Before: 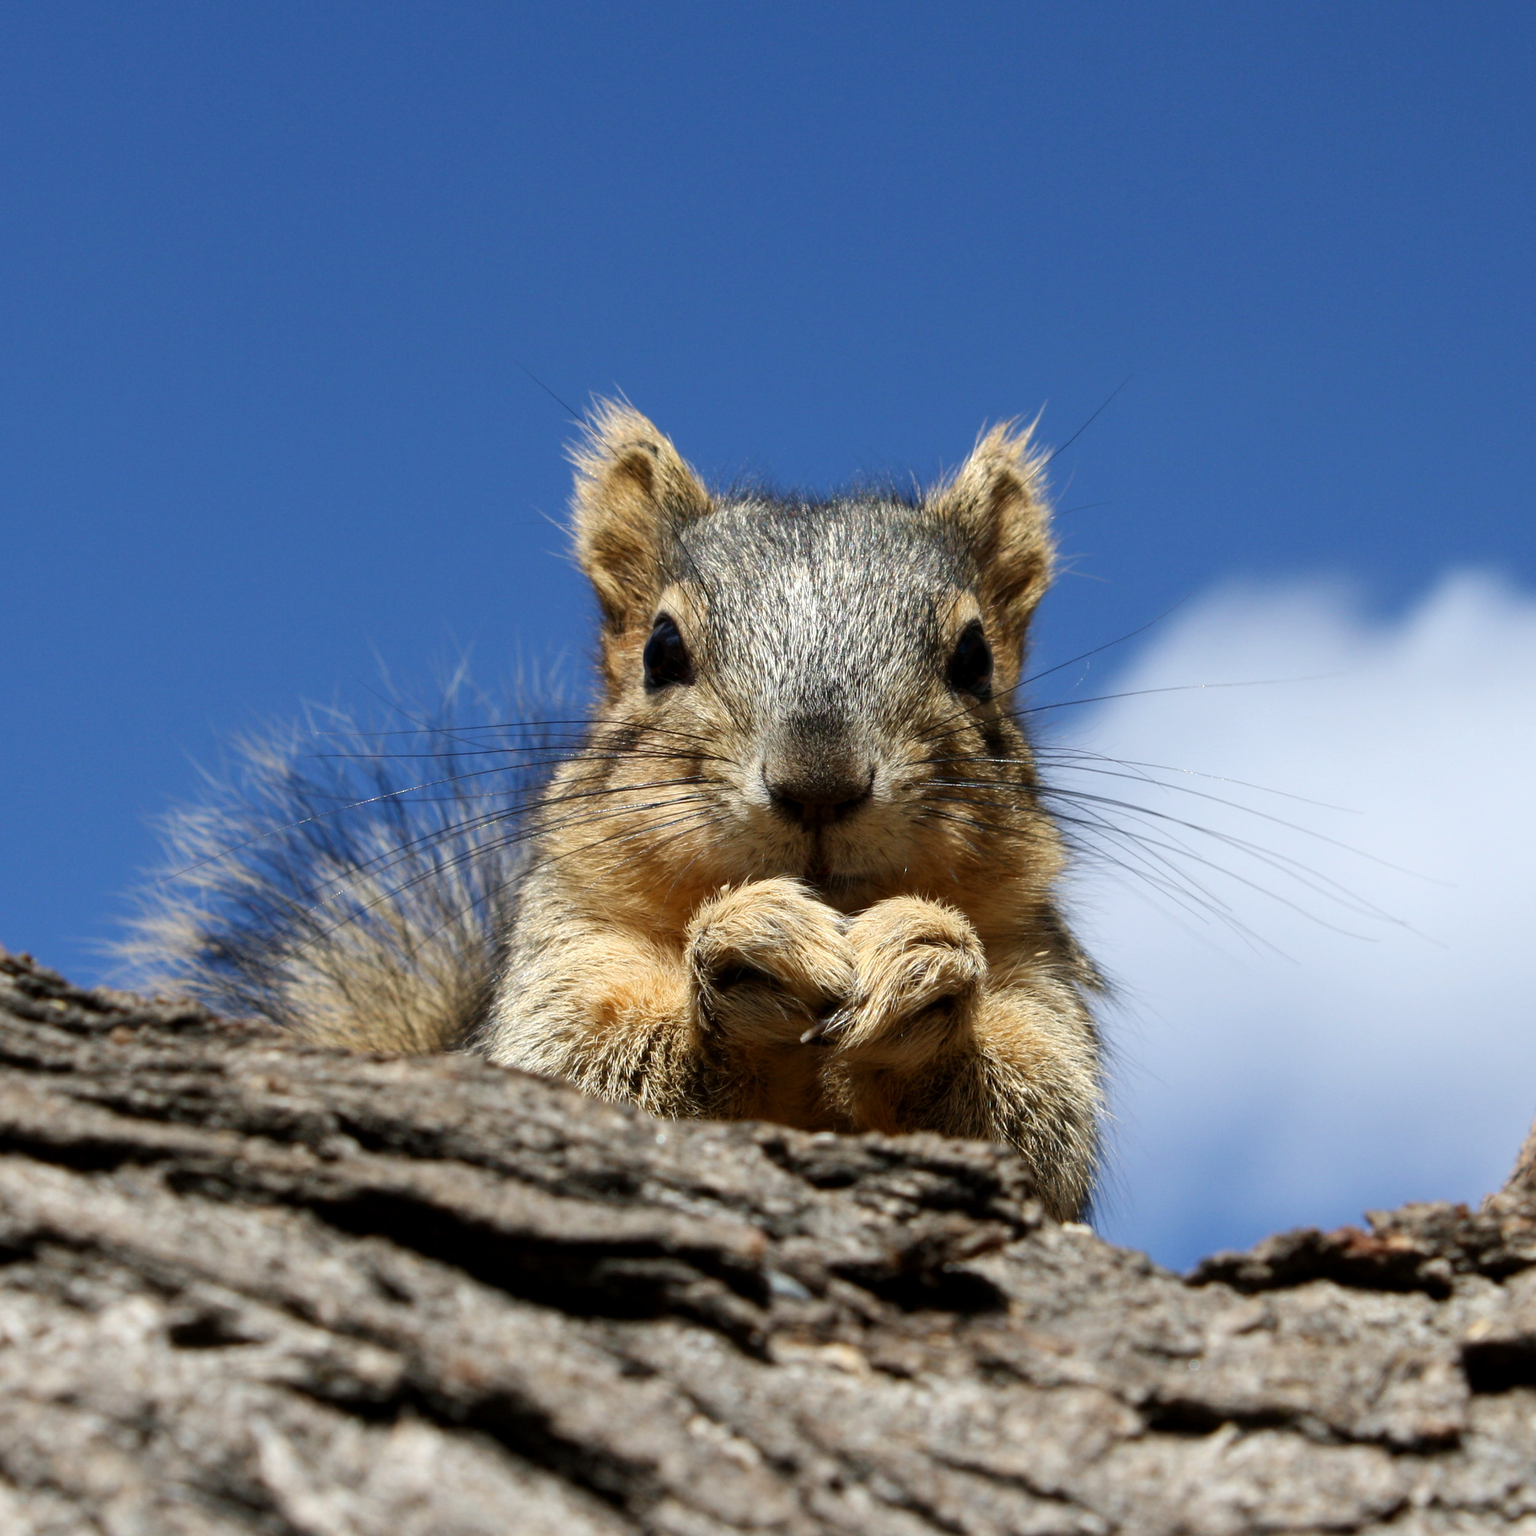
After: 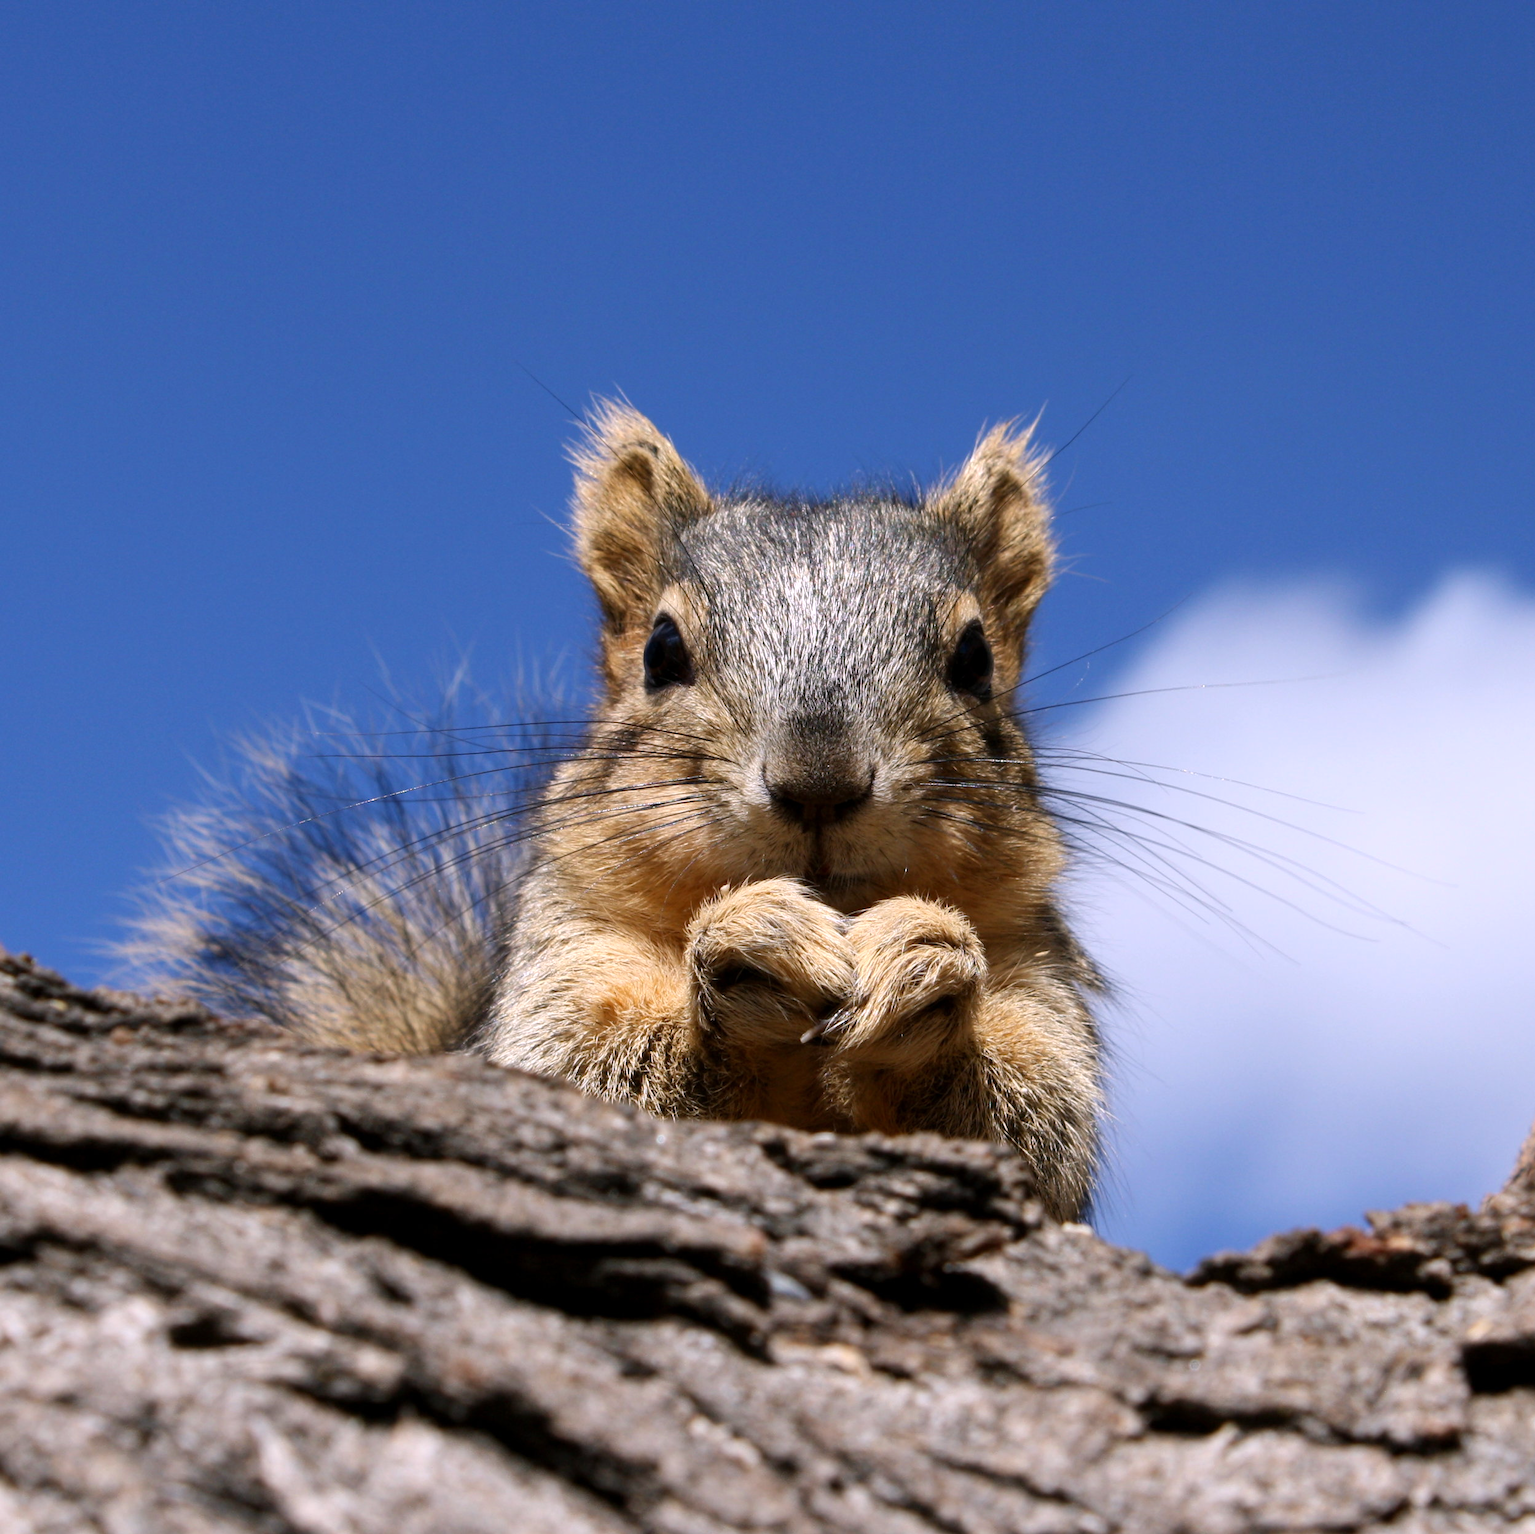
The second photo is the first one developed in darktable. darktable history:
crop: bottom 0.071%
white balance: red 1.05, blue 1.072
